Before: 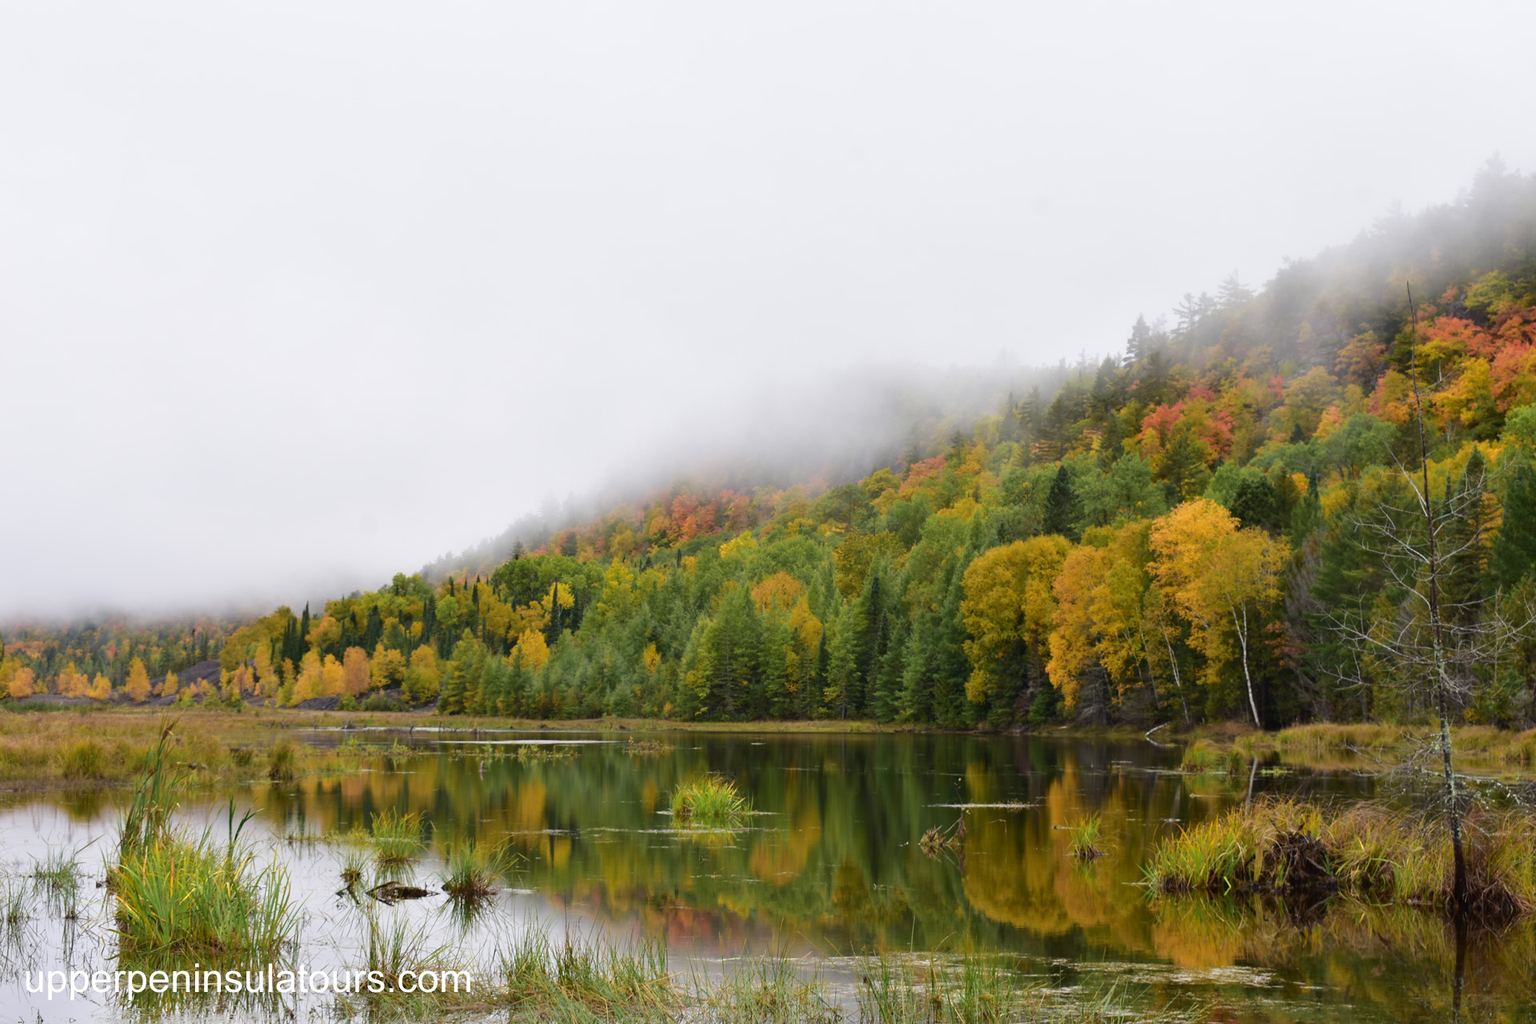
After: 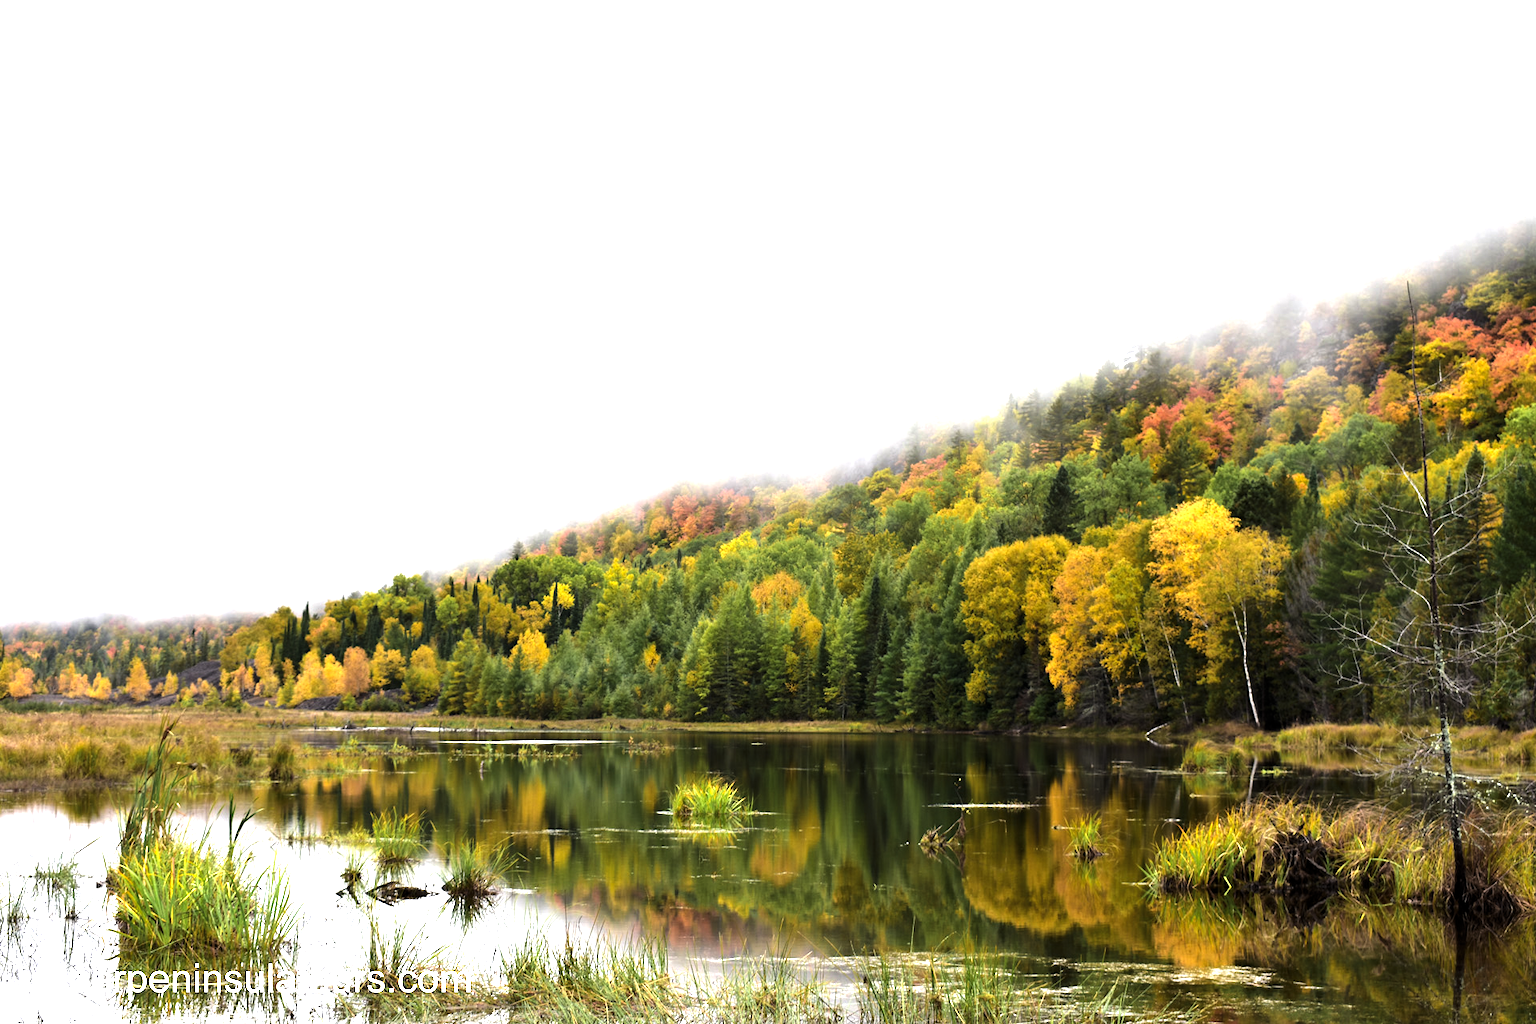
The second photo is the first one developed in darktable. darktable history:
exposure: black level correction 0, exposure 0.5 EV, compensate highlight preservation false
levels: levels [0.044, 0.475, 0.791]
